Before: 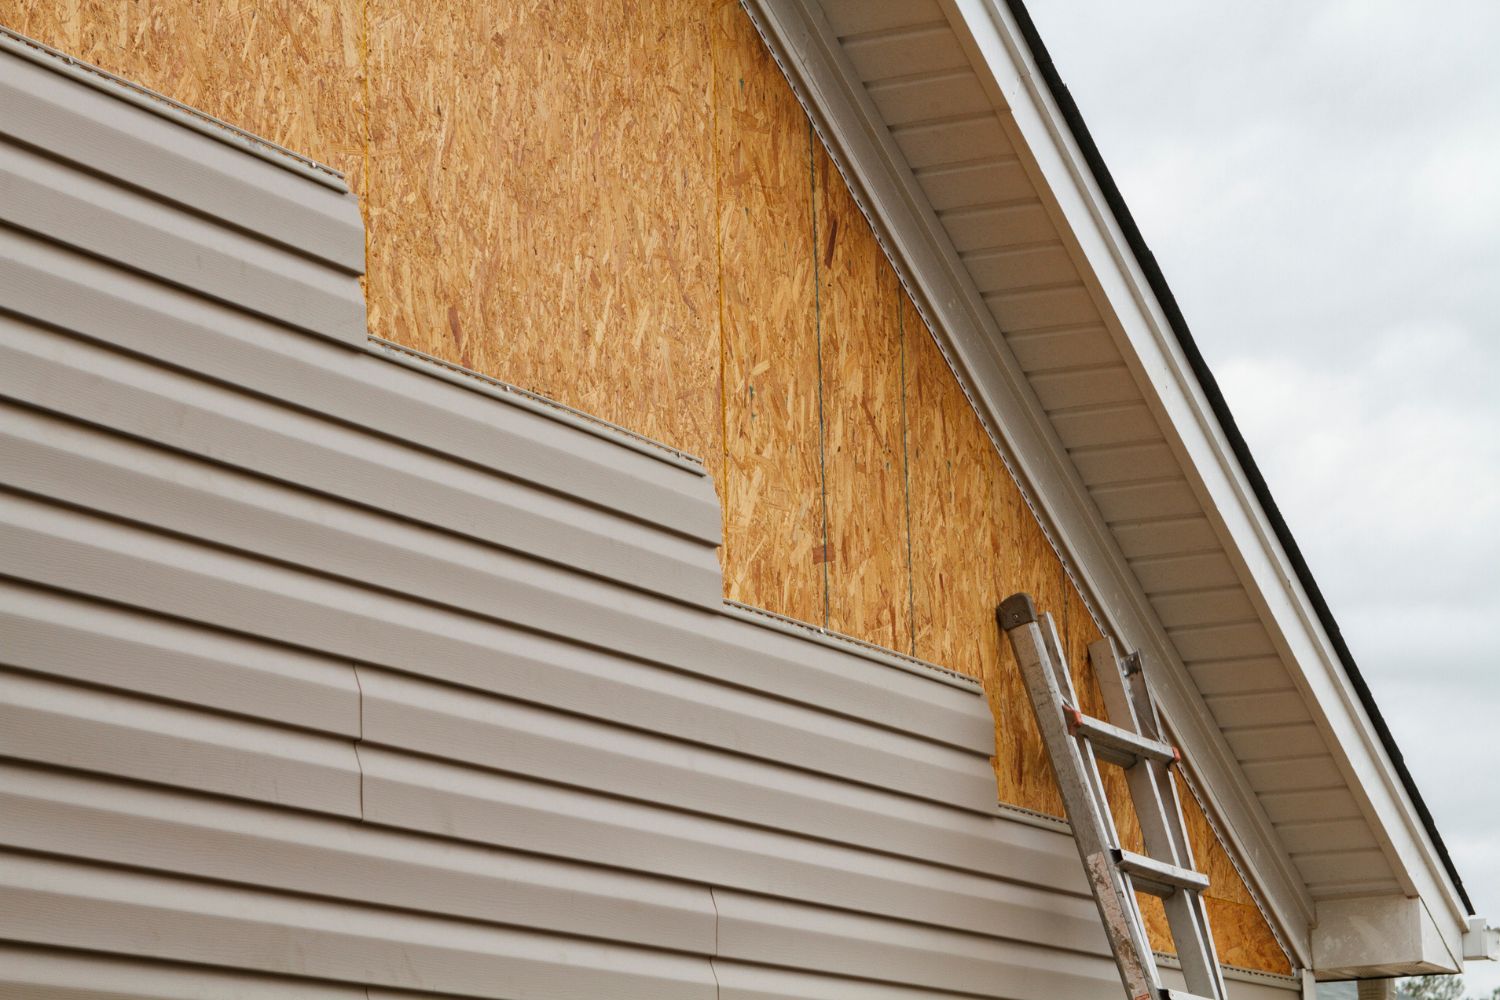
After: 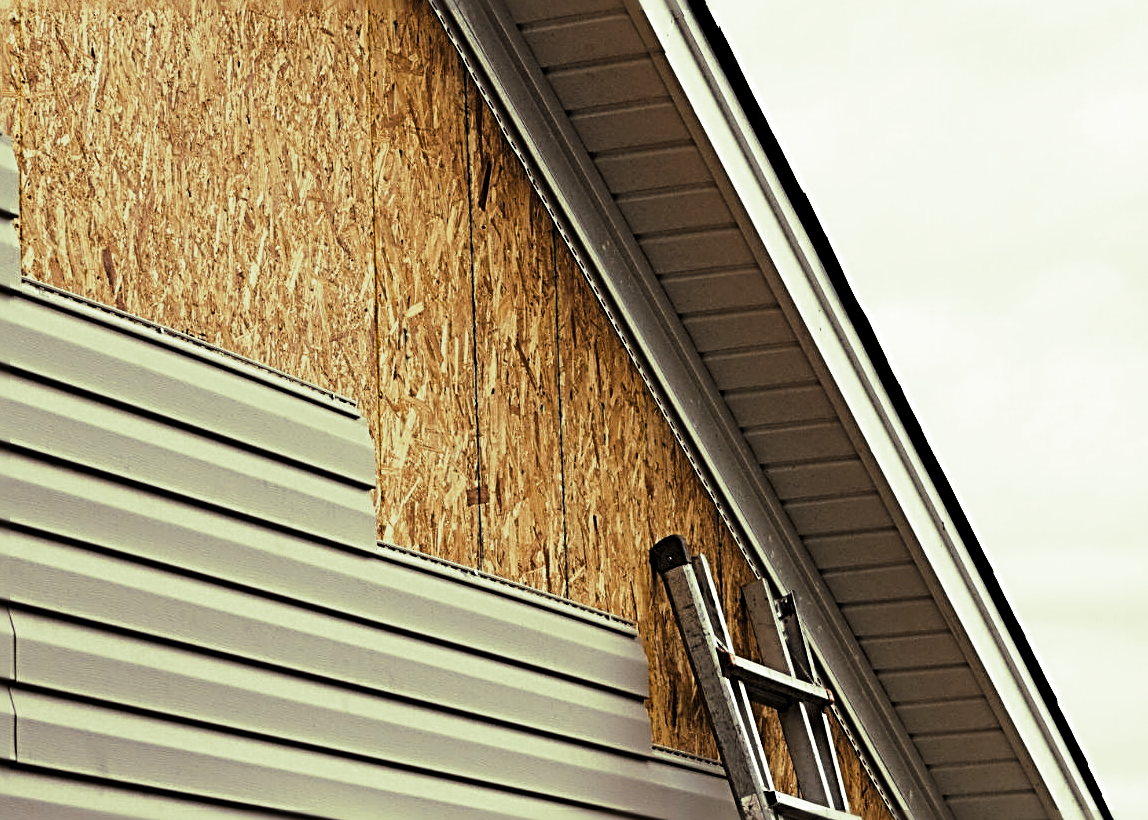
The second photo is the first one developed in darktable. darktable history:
split-toning: shadows › hue 290.82°, shadows › saturation 0.34, highlights › saturation 0.38, balance 0, compress 50%
sharpen: radius 3.69, amount 0.928
crop: left 23.095%, top 5.827%, bottom 11.854%
tone curve: curves: ch0 [(0, 0) (0.078, 0) (0.241, 0.056) (0.59, 0.574) (0.802, 0.868) (1, 1)], color space Lab, linked channels, preserve colors none
